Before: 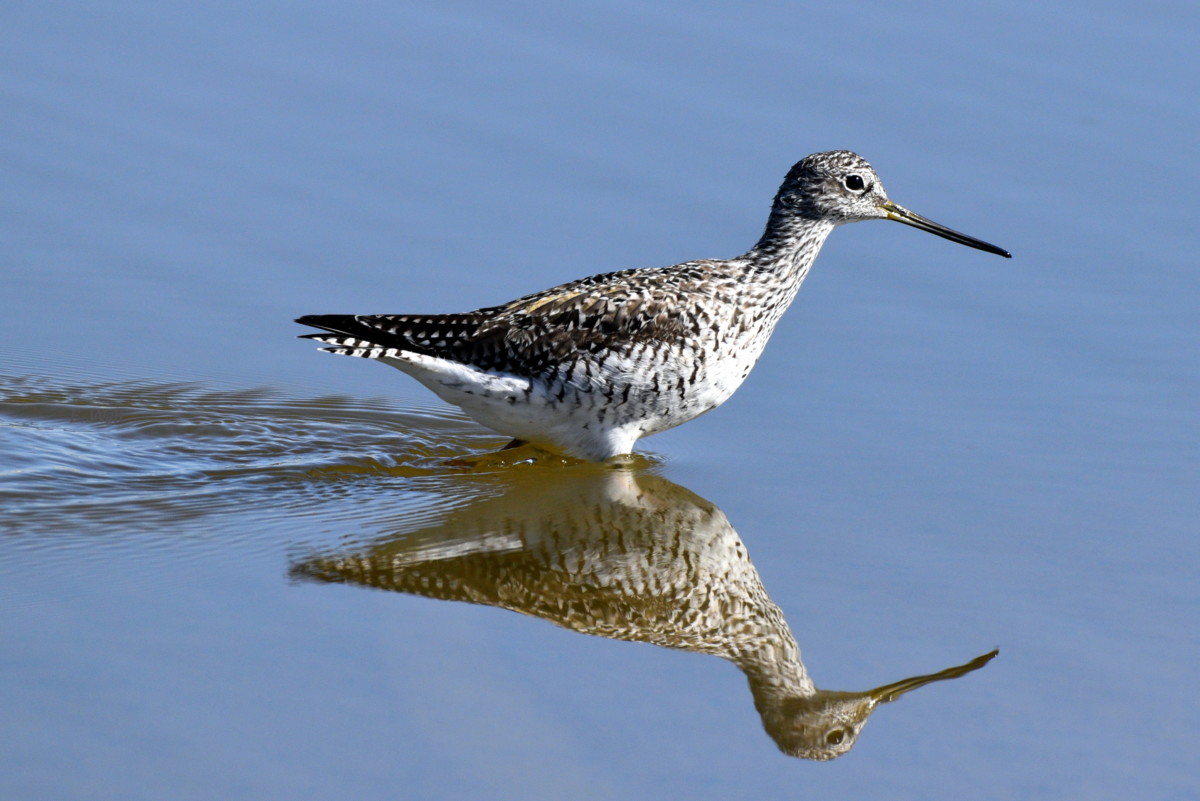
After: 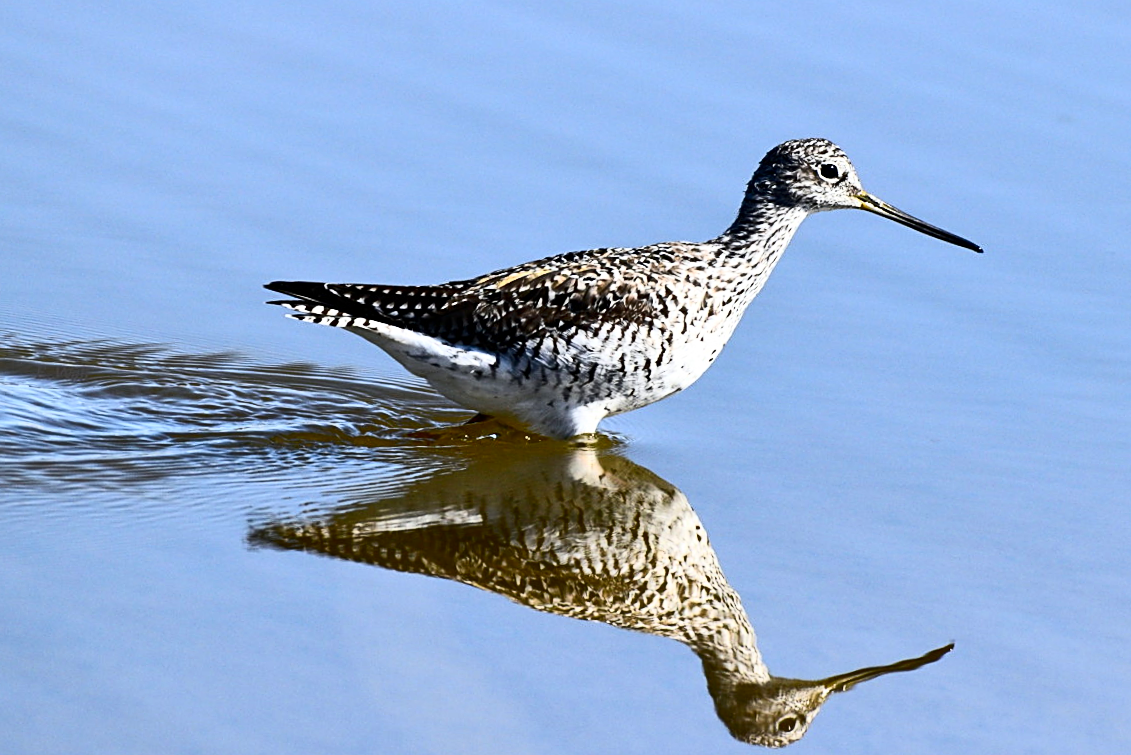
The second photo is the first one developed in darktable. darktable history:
sharpen: on, module defaults
crop and rotate: angle -2.34°
contrast brightness saturation: contrast 0.41, brightness 0.109, saturation 0.209
